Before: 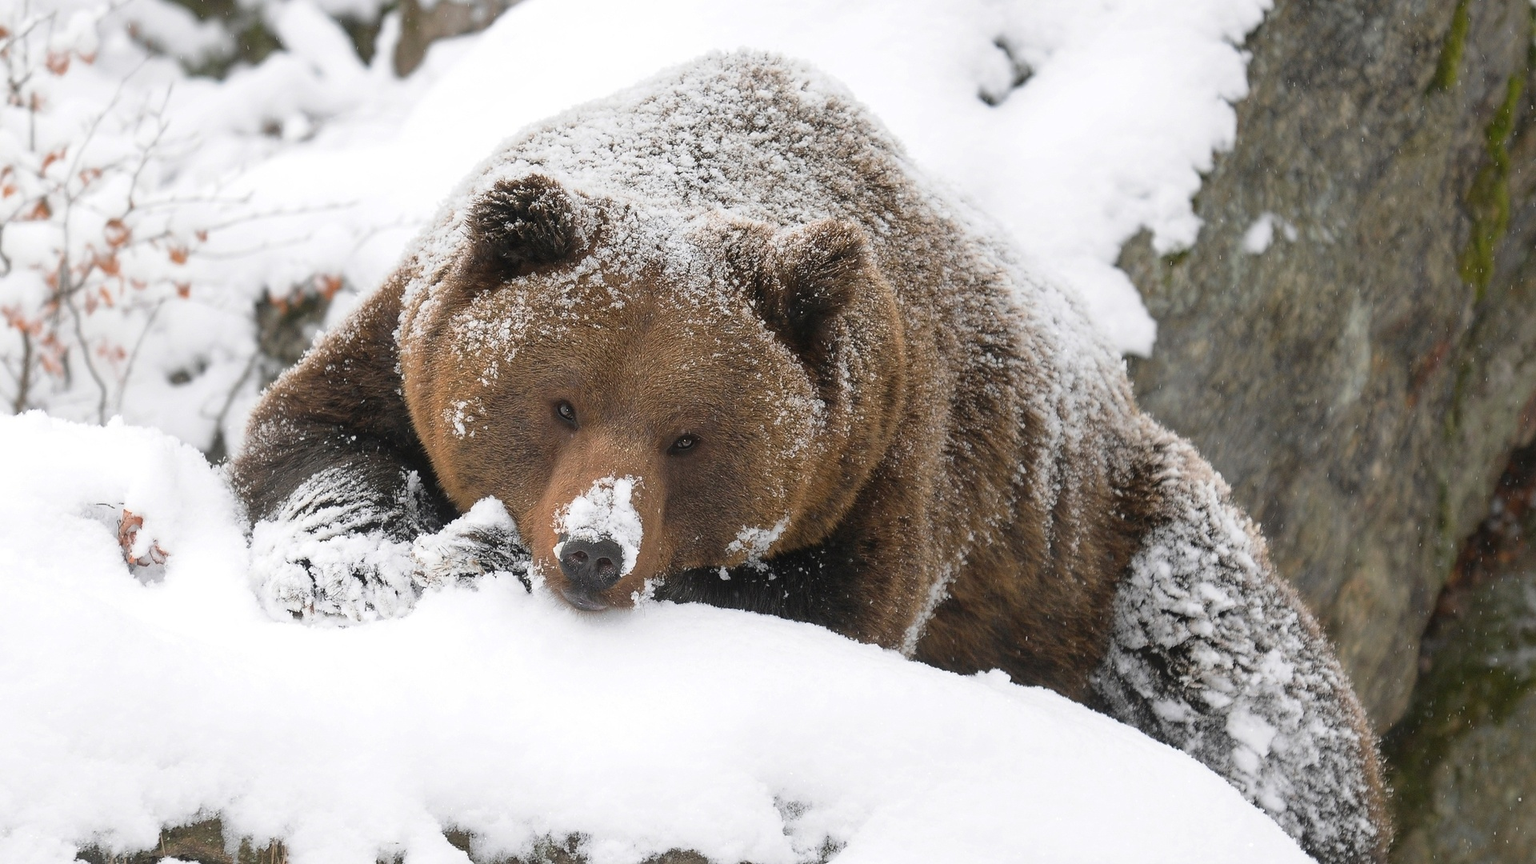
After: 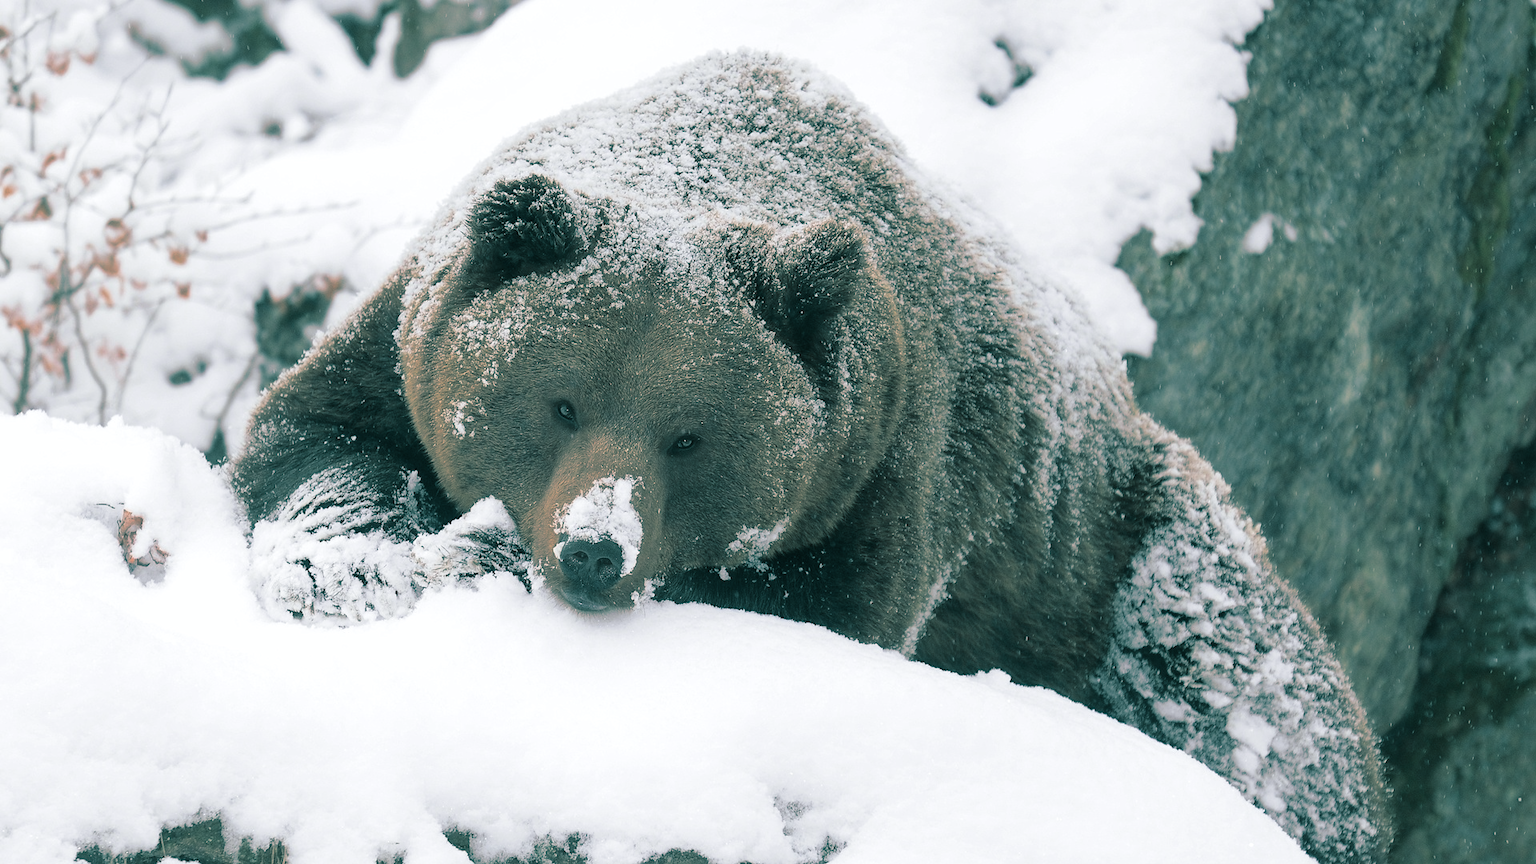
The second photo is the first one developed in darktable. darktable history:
white balance: red 0.982, blue 1.018
split-toning: shadows › hue 183.6°, shadows › saturation 0.52, highlights › hue 0°, highlights › saturation 0
